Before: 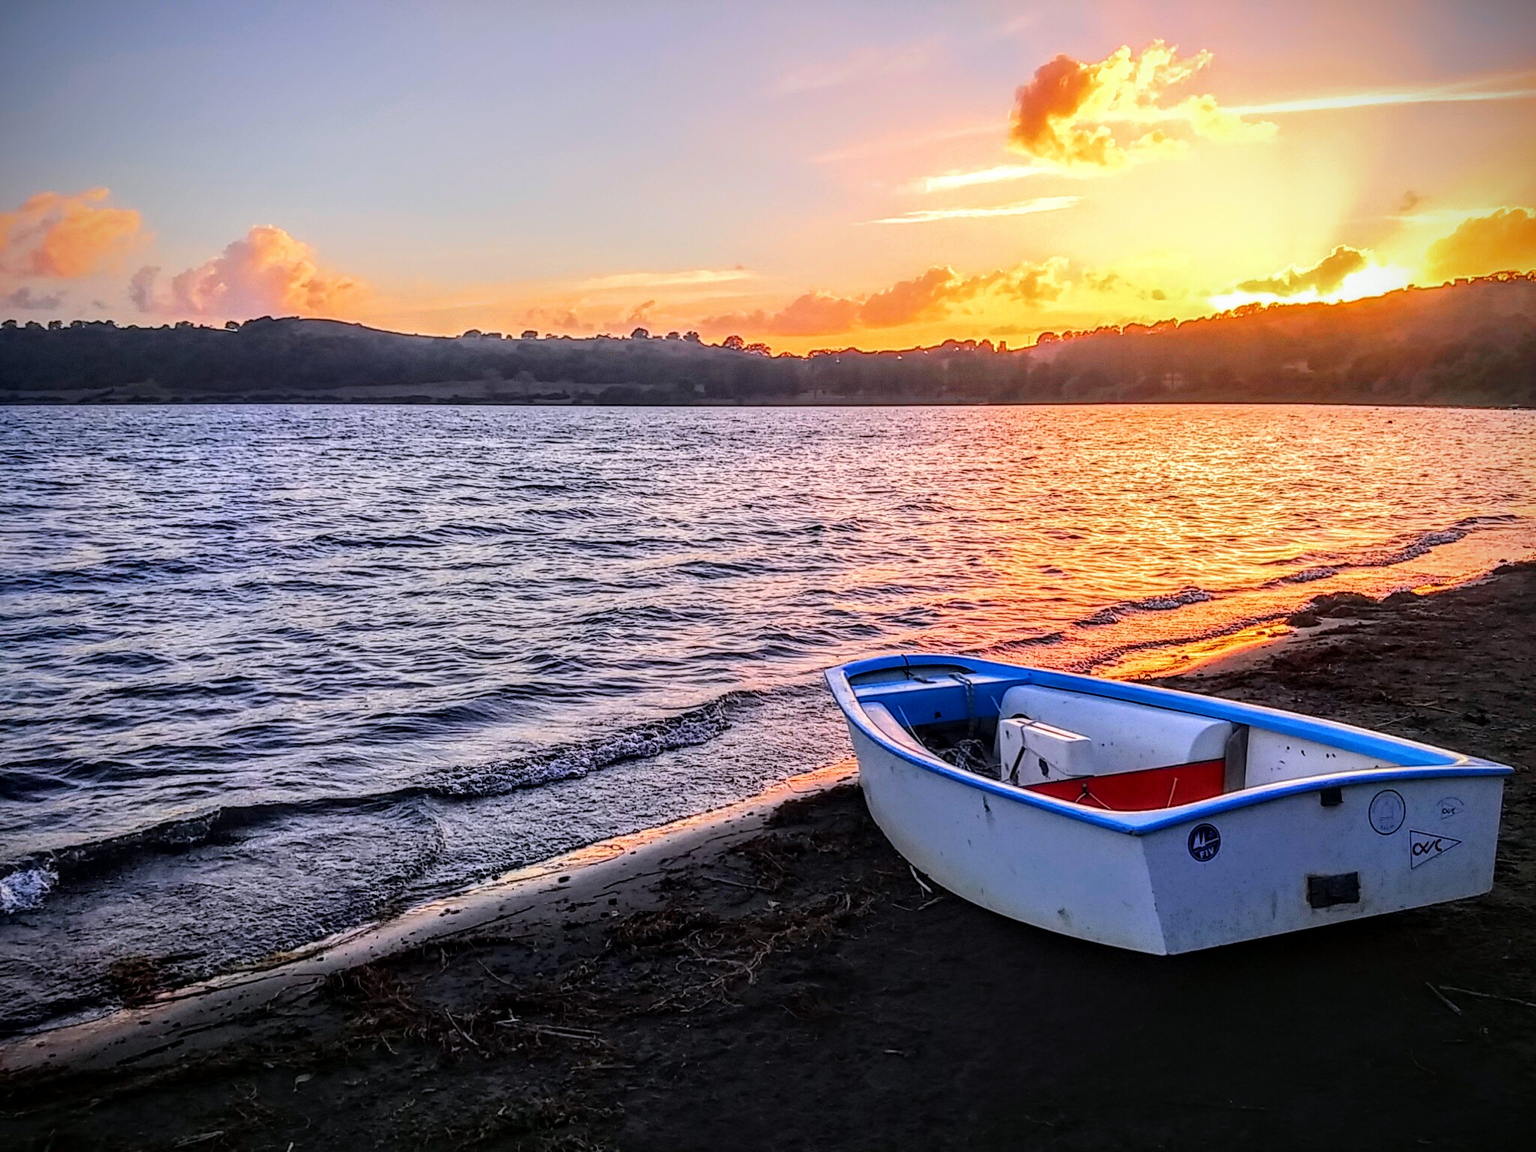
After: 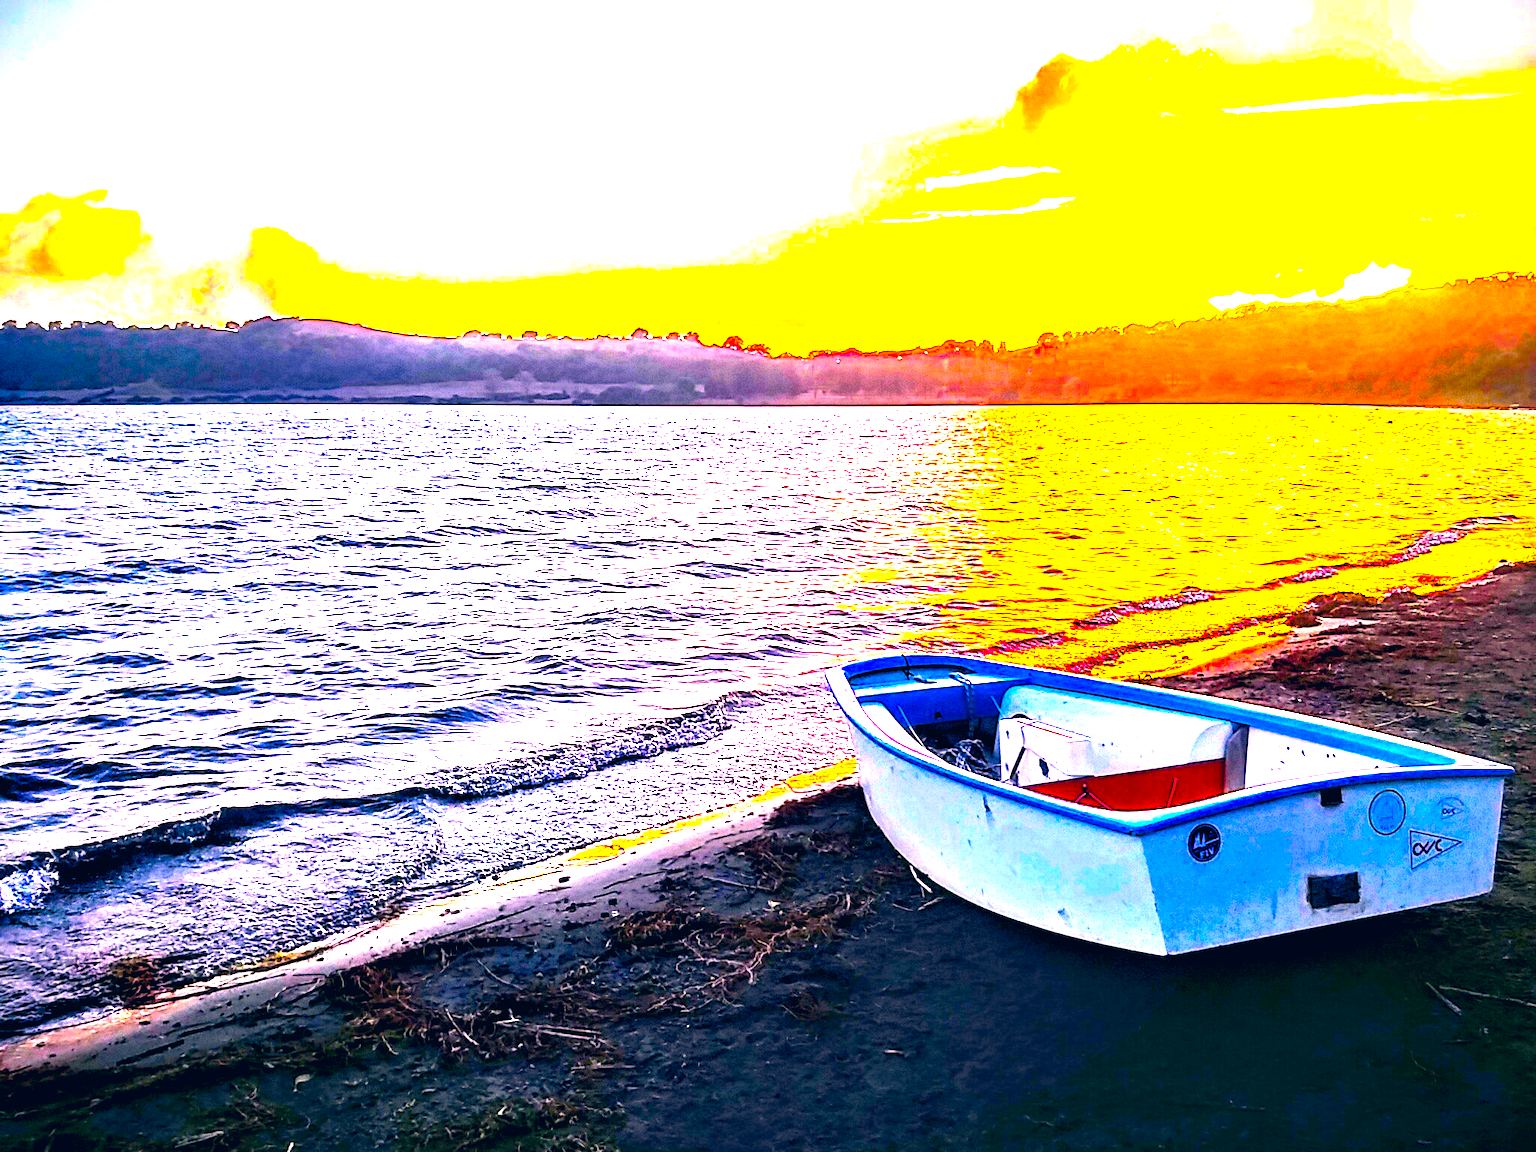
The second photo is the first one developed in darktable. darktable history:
color balance rgb: linear chroma grading › global chroma 20%, perceptual saturation grading › global saturation 65%, perceptual saturation grading › highlights 50%, perceptual saturation grading › shadows 30%, perceptual brilliance grading › global brilliance 12%, perceptual brilliance grading › highlights 15%, global vibrance 20%
exposure: black level correction 0.001, exposure 1.84 EV, compensate highlight preservation false
color correction: highlights a* 10.32, highlights b* 14.66, shadows a* -9.59, shadows b* -15.02
